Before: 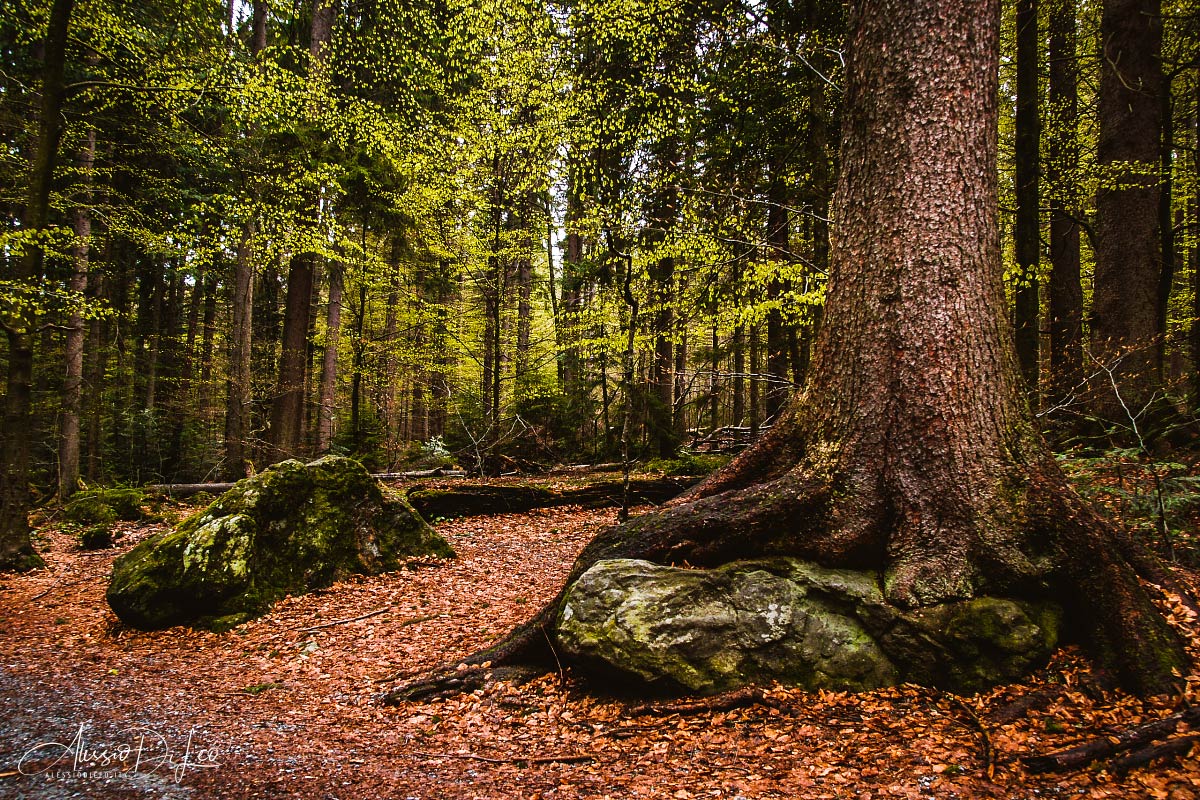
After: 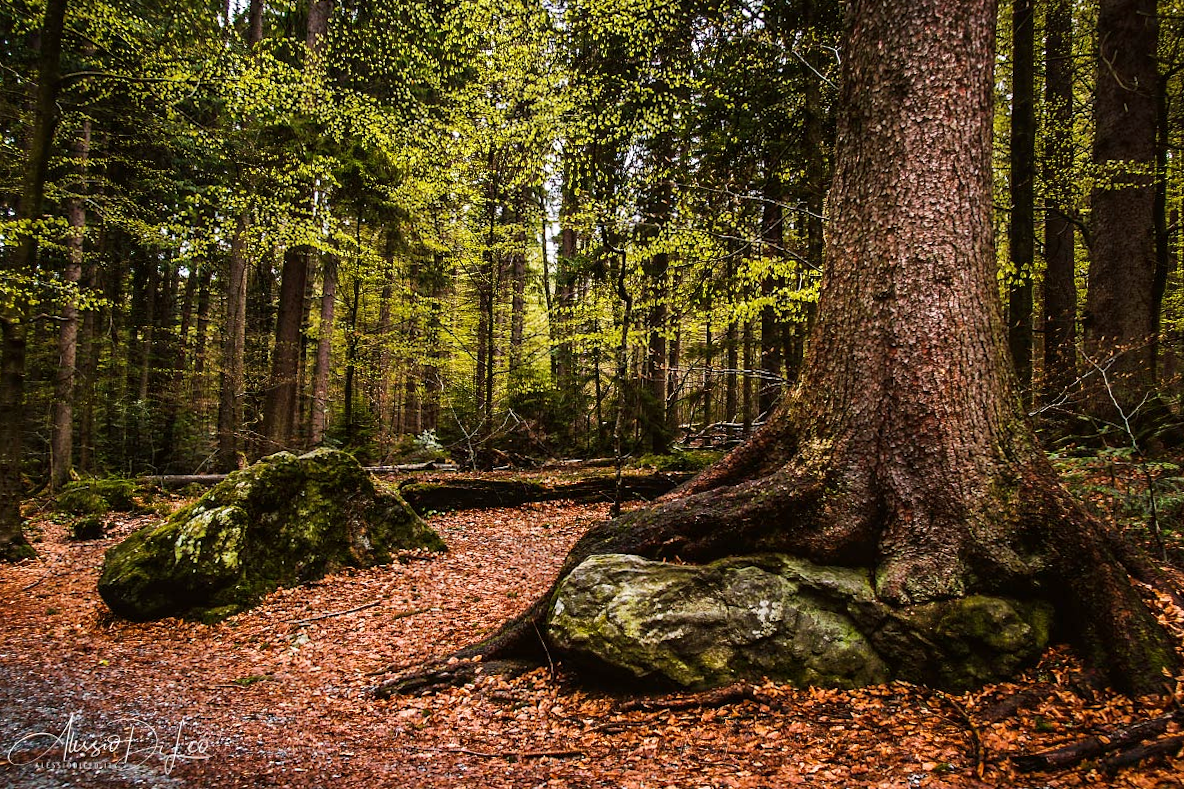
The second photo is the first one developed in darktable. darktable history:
crop and rotate: angle -0.5°
local contrast: highlights 100%, shadows 100%, detail 120%, midtone range 0.2
